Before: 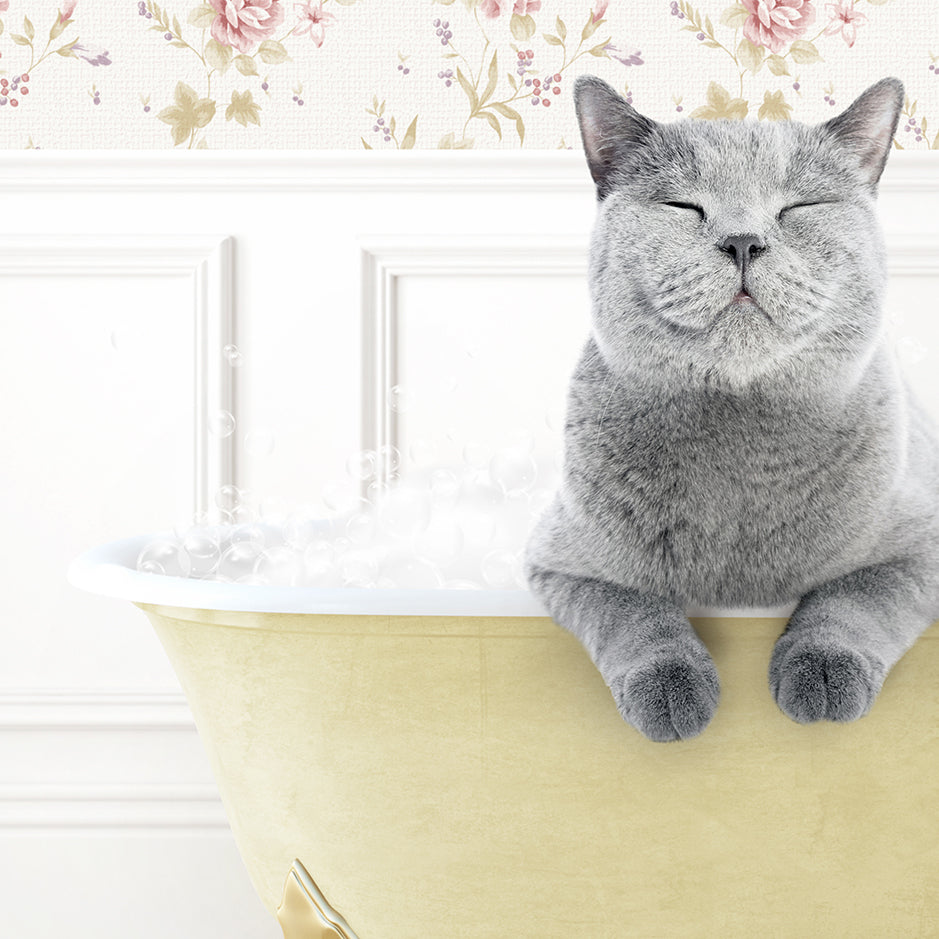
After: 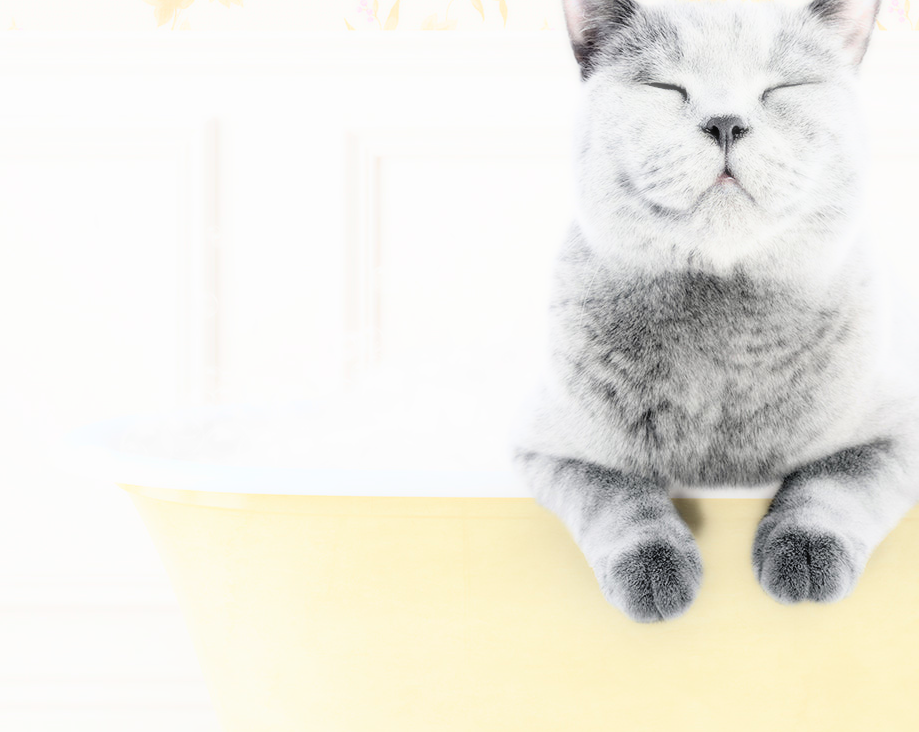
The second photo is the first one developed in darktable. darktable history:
bloom: size 0%, threshold 54.82%, strength 8.31%
filmic rgb: white relative exposure 3.85 EV, hardness 4.3
sharpen: amount 0.2
crop and rotate: left 1.814%, top 12.818%, right 0.25%, bottom 9.225%
